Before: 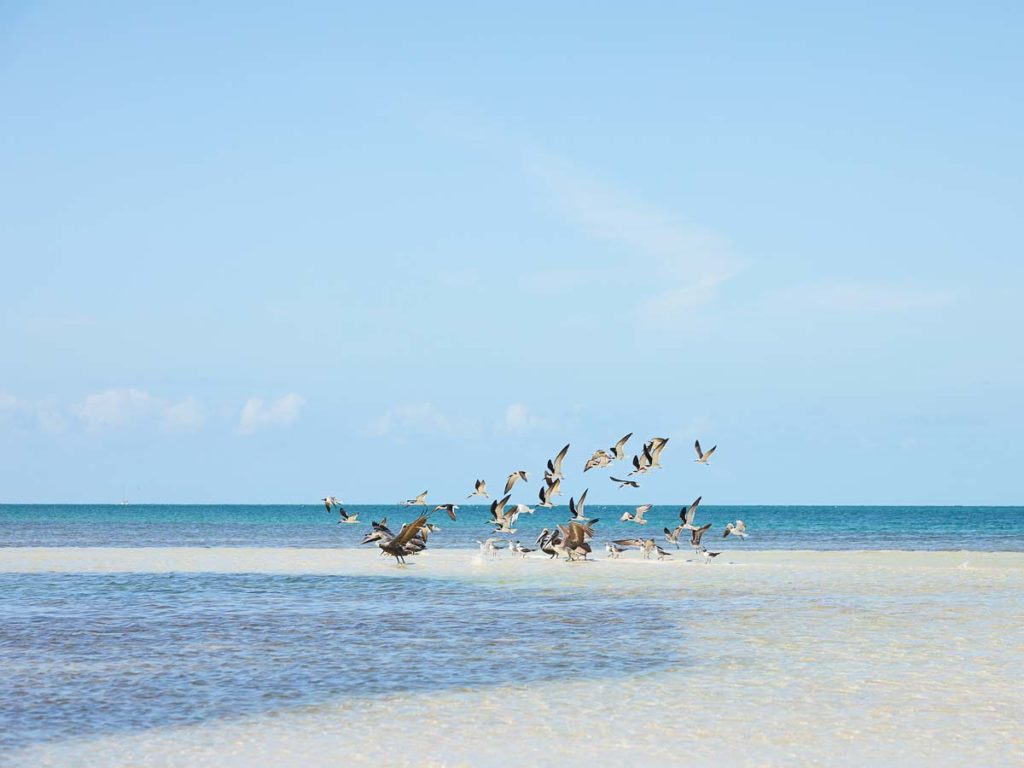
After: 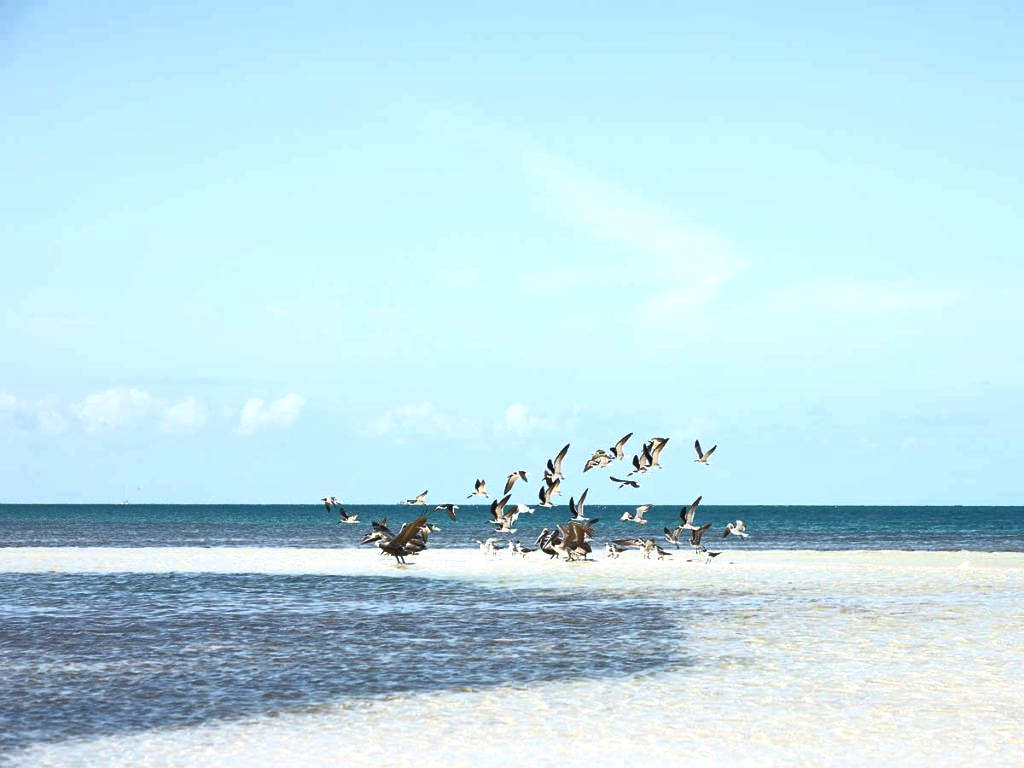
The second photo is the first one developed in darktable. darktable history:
exposure: black level correction 0, exposure 0.5 EV, compensate exposure bias true, compensate highlight preservation false
base curve: curves: ch0 [(0, 0) (0.564, 0.291) (0.802, 0.731) (1, 1)]
